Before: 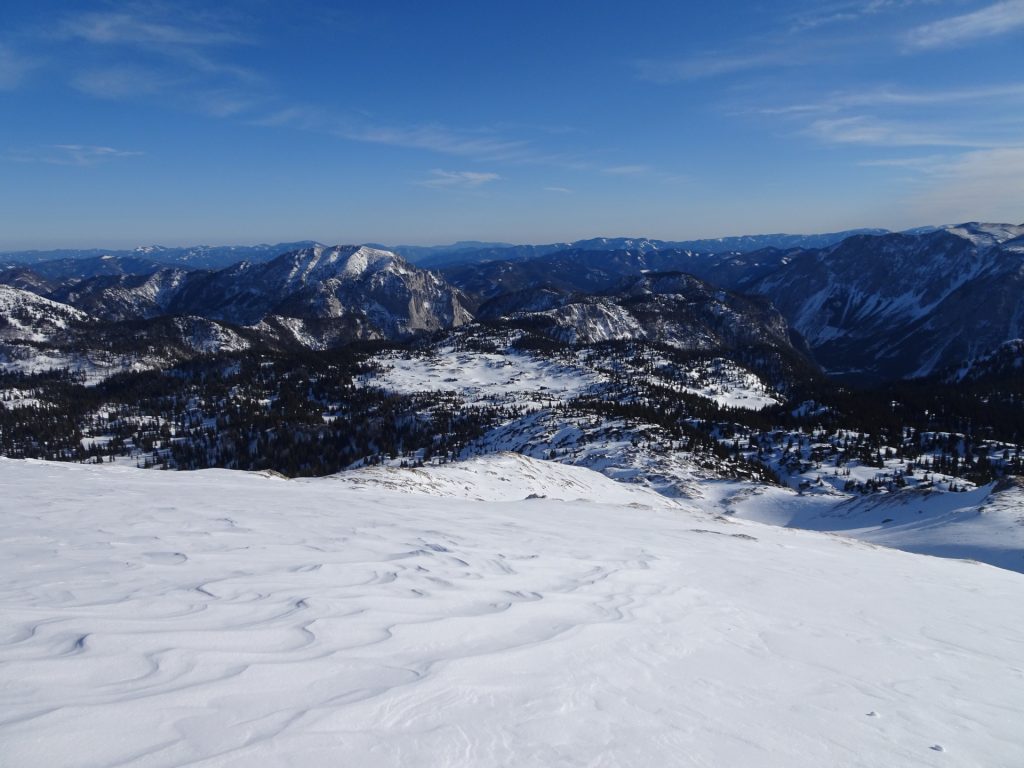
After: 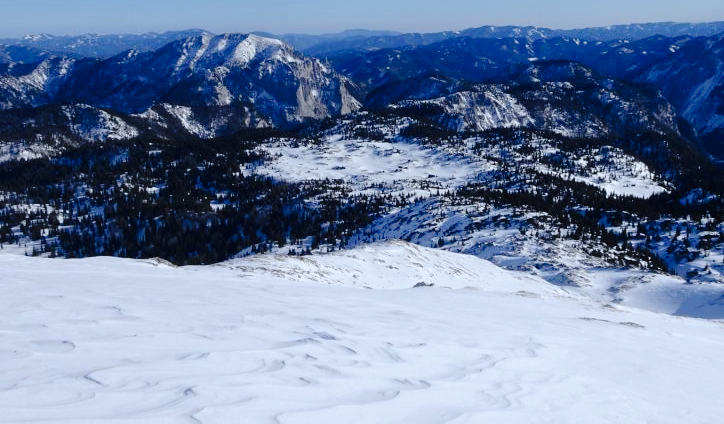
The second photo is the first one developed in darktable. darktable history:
color zones: curves: ch2 [(0, 0.5) (0.084, 0.497) (0.323, 0.335) (0.4, 0.497) (1, 0.5)]
tone curve: curves: ch0 [(0, 0) (0.003, 0.002) (0.011, 0.007) (0.025, 0.016) (0.044, 0.027) (0.069, 0.045) (0.1, 0.077) (0.136, 0.114) (0.177, 0.166) (0.224, 0.241) (0.277, 0.328) (0.335, 0.413) (0.399, 0.498) (0.468, 0.572) (0.543, 0.638) (0.623, 0.711) (0.709, 0.786) (0.801, 0.853) (0.898, 0.929) (1, 1)], preserve colors none
crop: left 10.96%, top 27.614%, right 18.318%, bottom 17.08%
color calibration: x 0.367, y 0.376, temperature 4361.06 K
